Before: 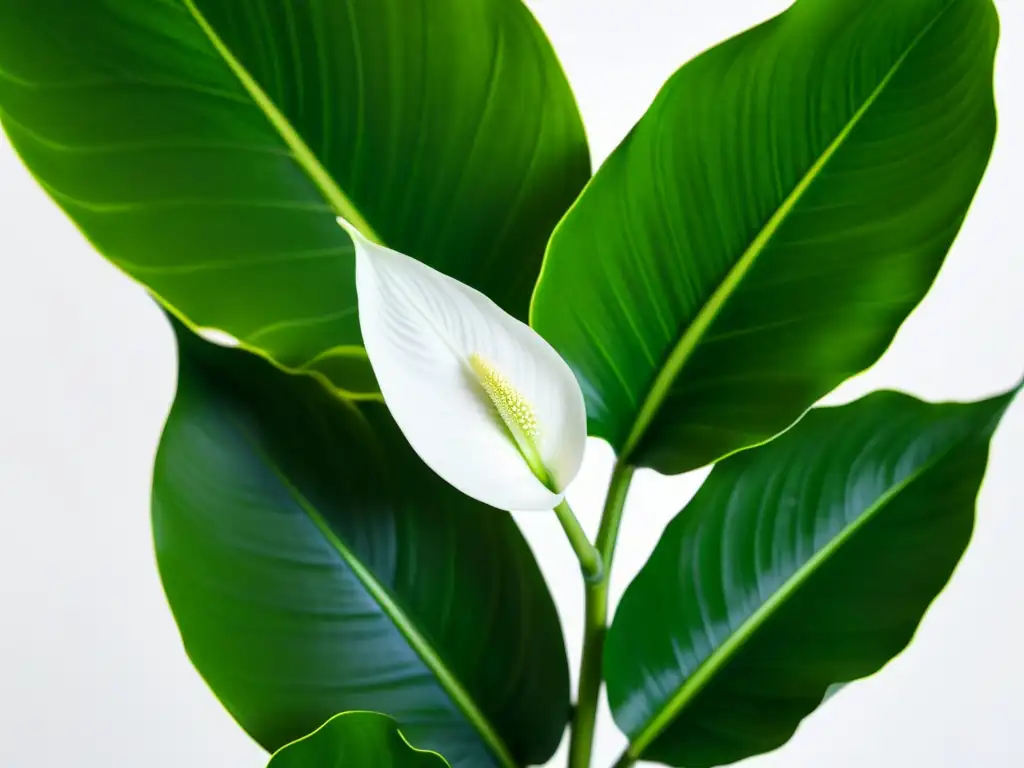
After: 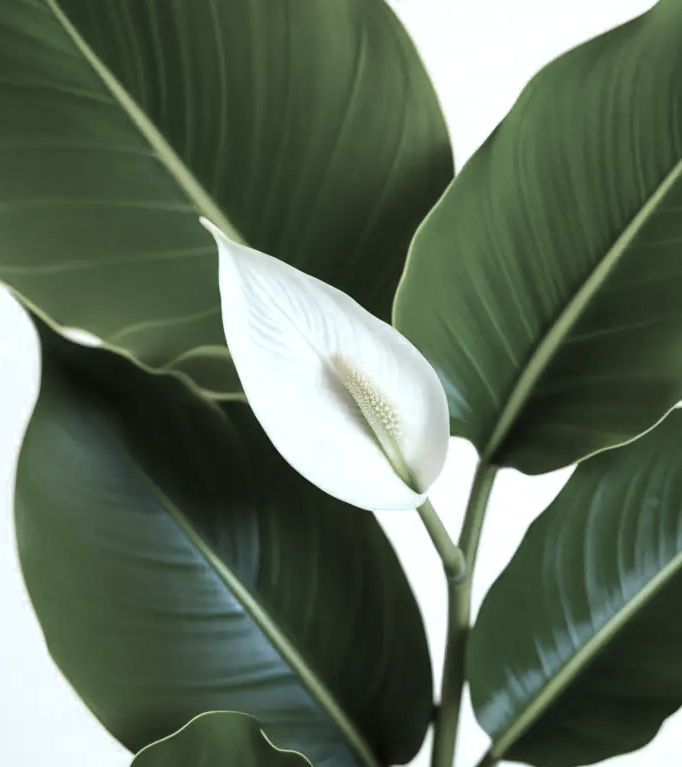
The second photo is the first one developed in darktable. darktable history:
crop and rotate: left 13.409%, right 19.924%
color zones: curves: ch0 [(0, 0.613) (0.01, 0.613) (0.245, 0.448) (0.498, 0.529) (0.642, 0.665) (0.879, 0.777) (0.99, 0.613)]; ch1 [(0, 0.272) (0.219, 0.127) (0.724, 0.346)]
color correction: highlights a* -4.98, highlights b* -3.76, shadows a* 3.83, shadows b* 4.08
